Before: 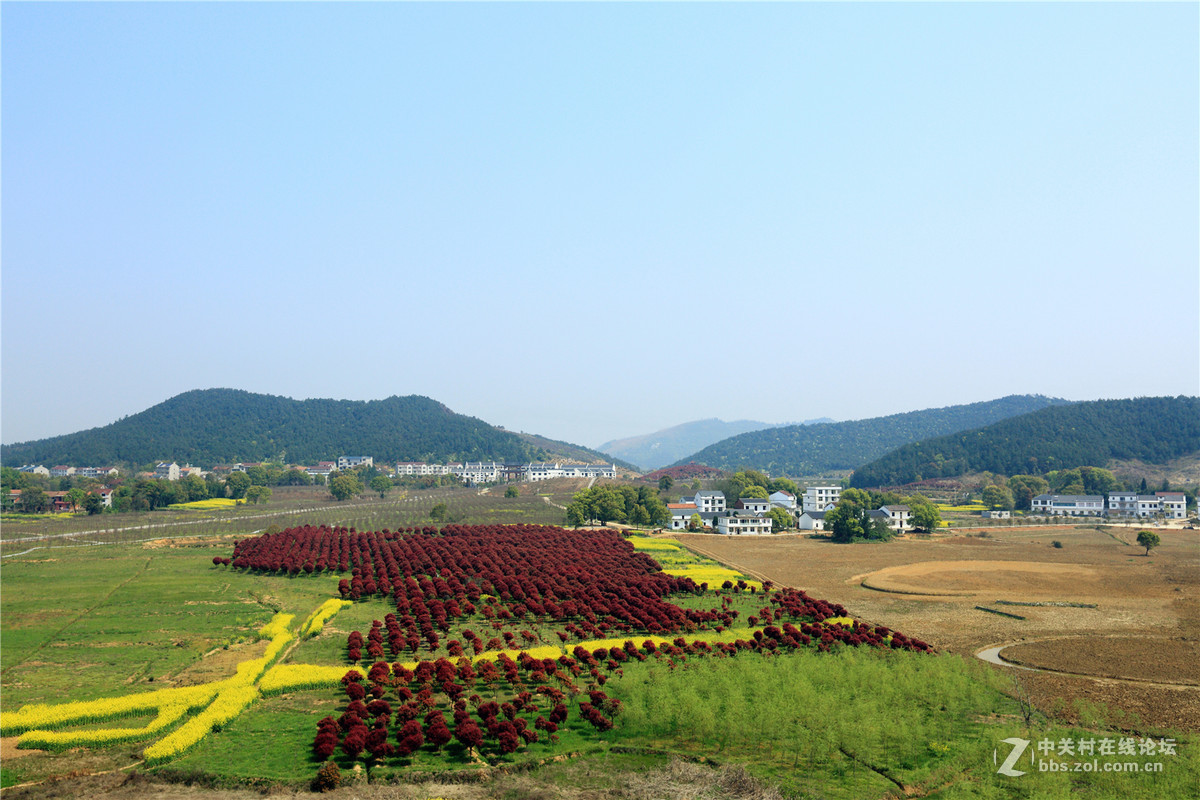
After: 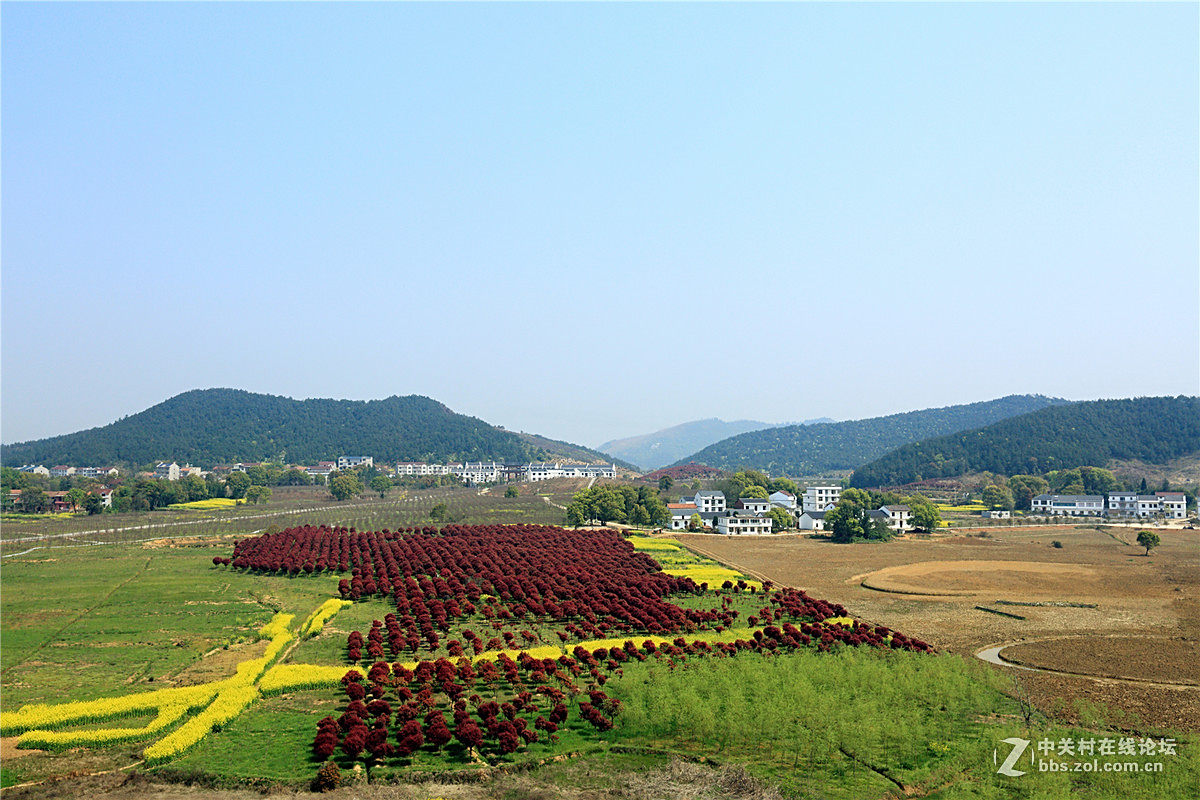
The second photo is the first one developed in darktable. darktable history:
sharpen: radius 1.929
